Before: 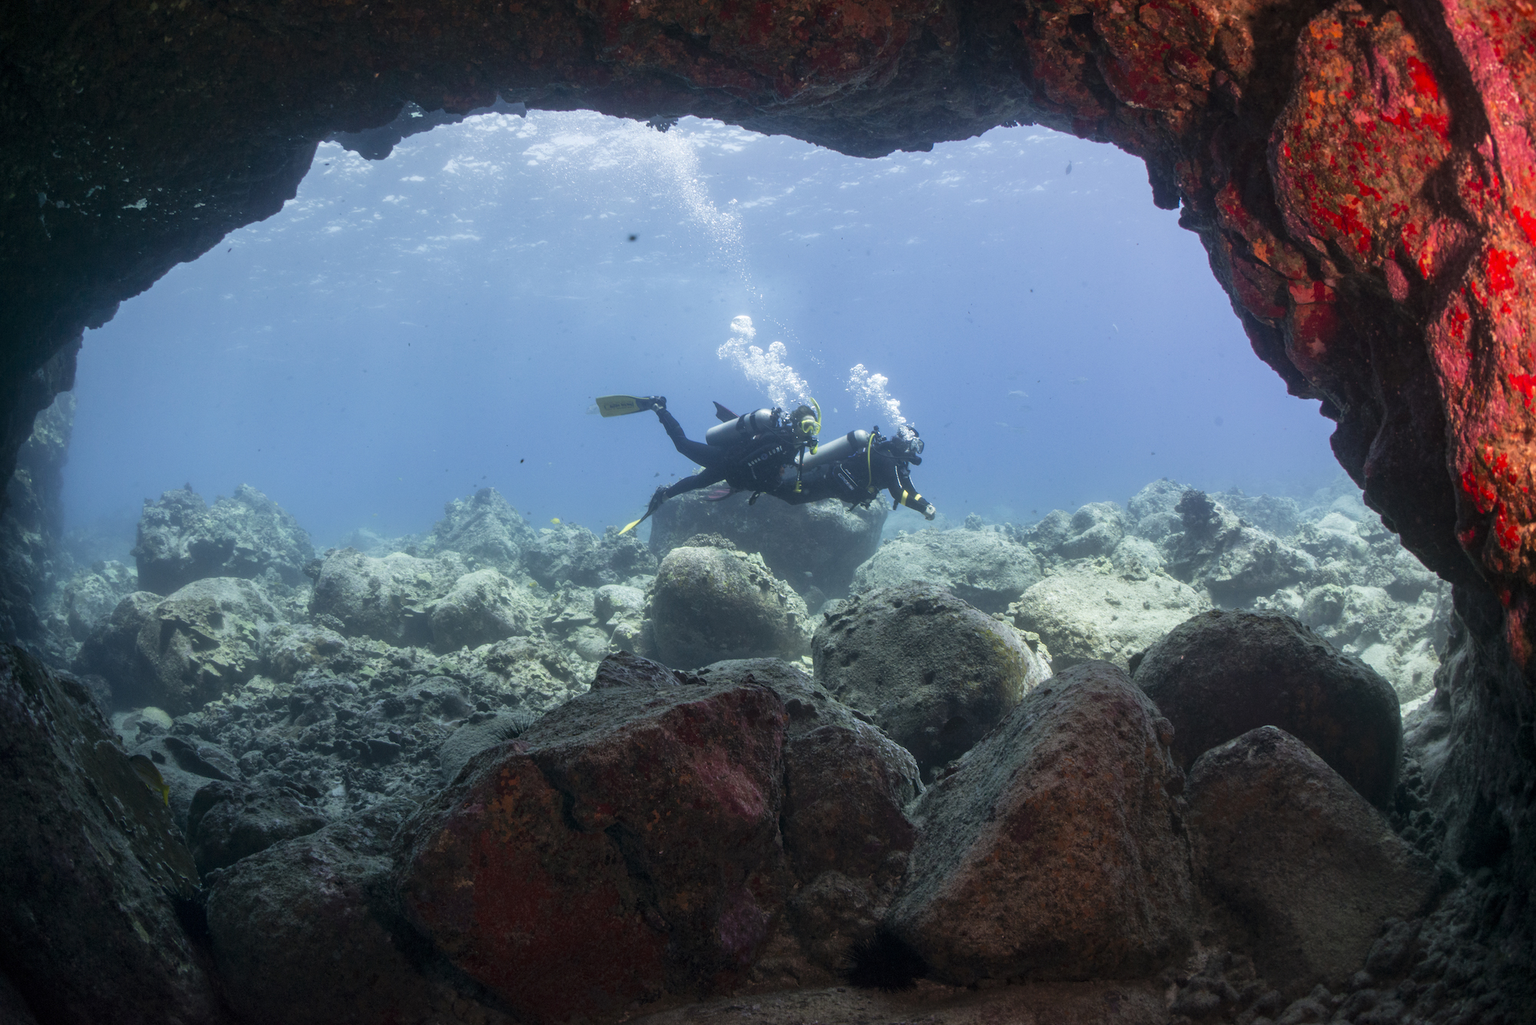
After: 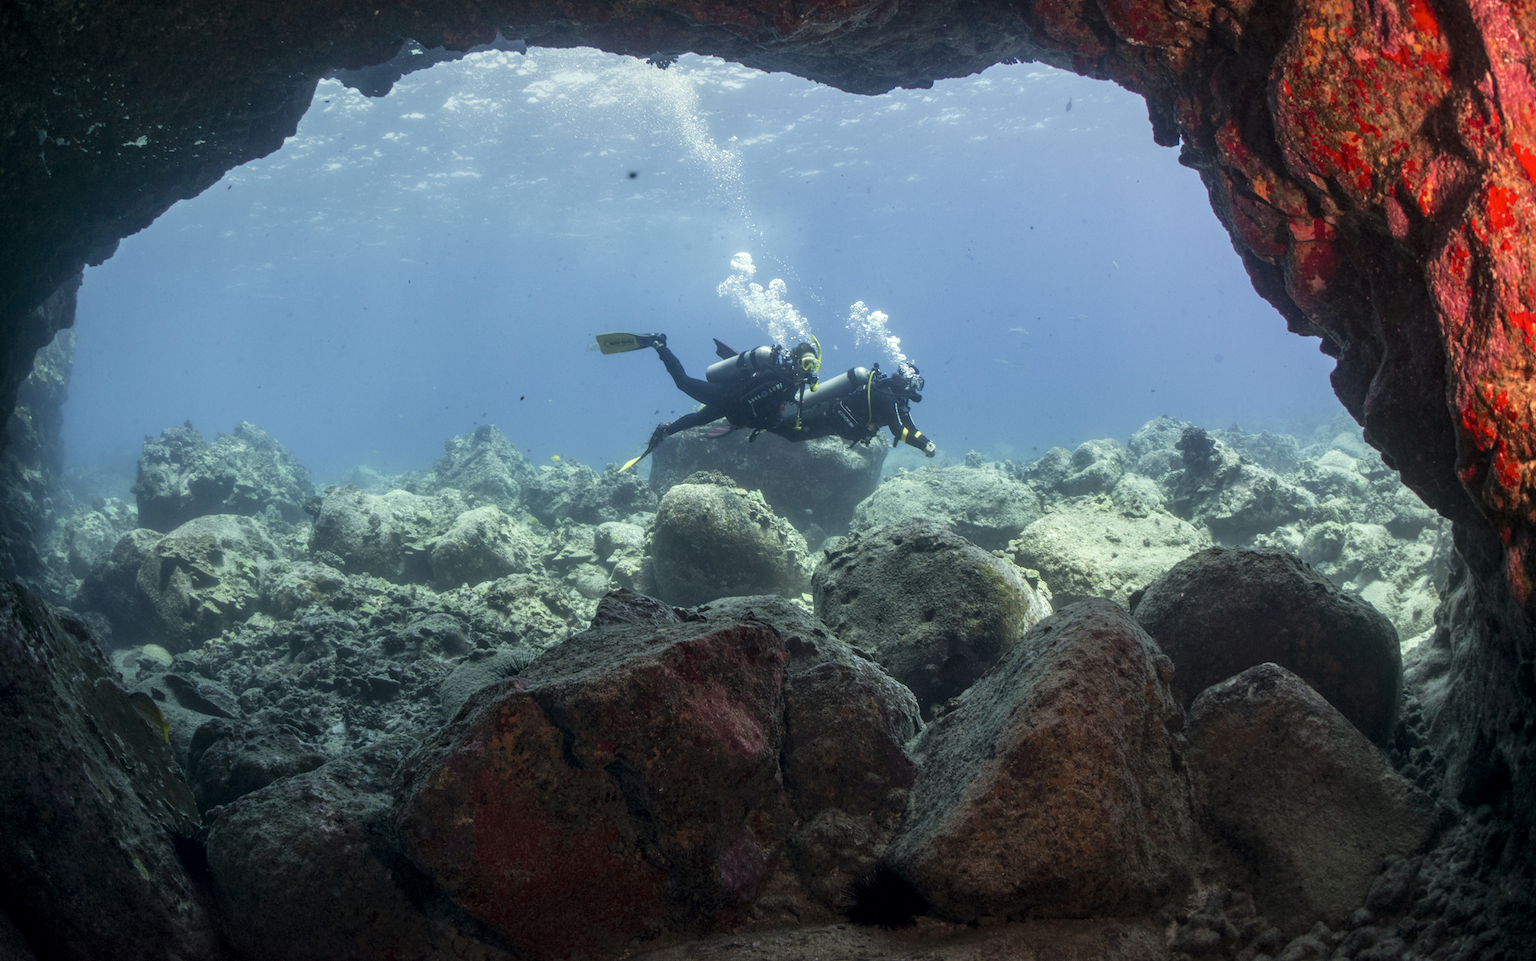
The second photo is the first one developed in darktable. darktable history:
crop and rotate: top 6.21%
local contrast: on, module defaults
color correction: highlights a* -4.39, highlights b* 6.69
